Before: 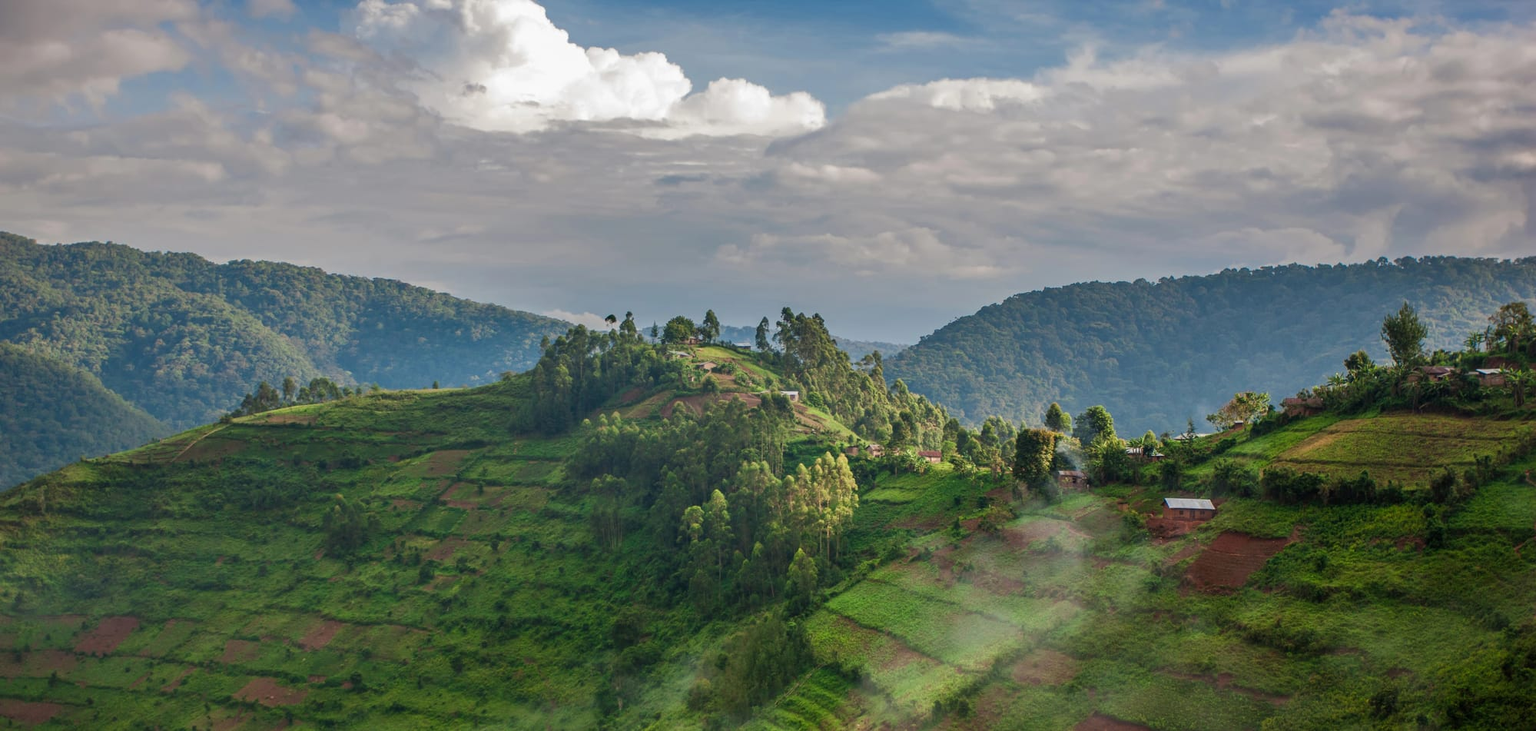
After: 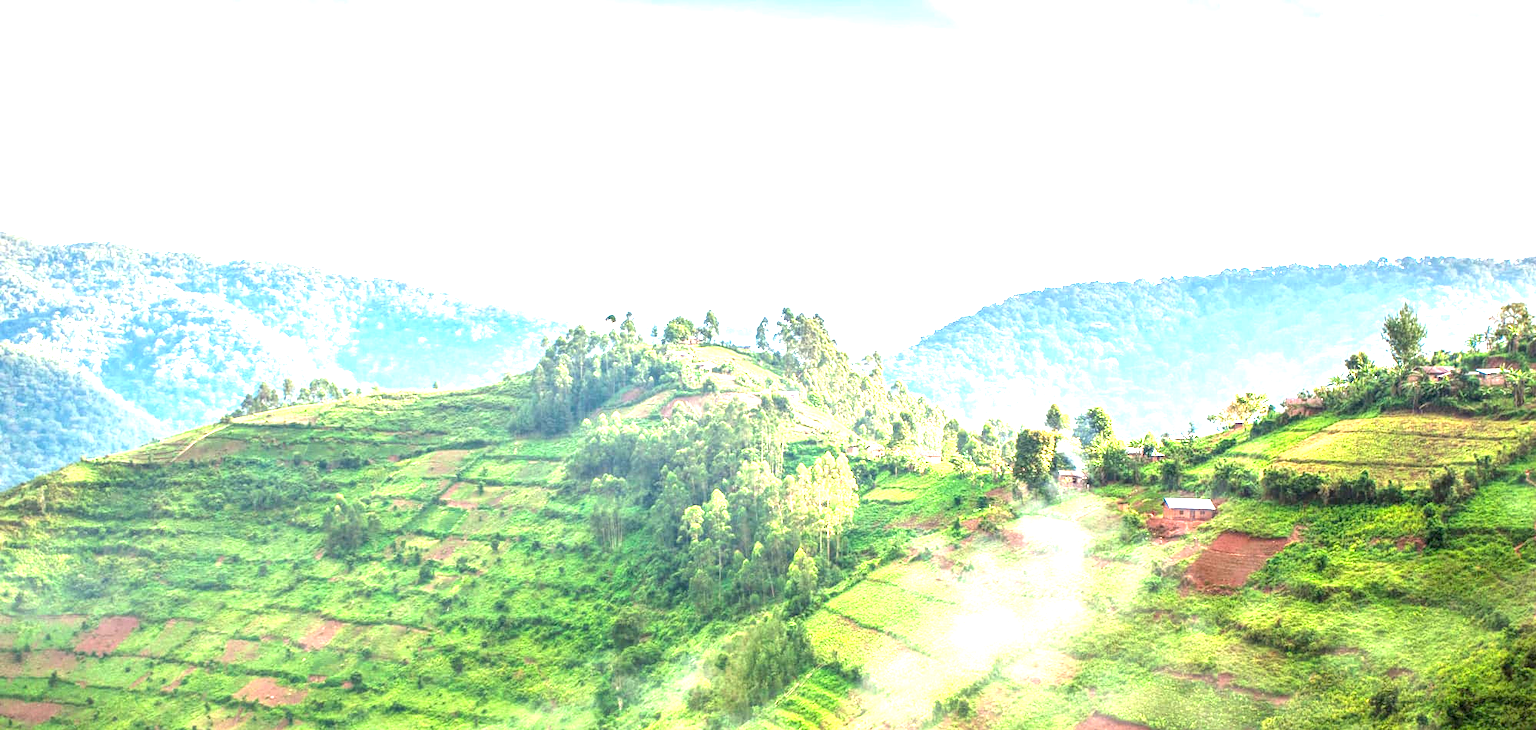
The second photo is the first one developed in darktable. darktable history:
exposure: exposure 3.045 EV, compensate highlight preservation false
local contrast: on, module defaults
